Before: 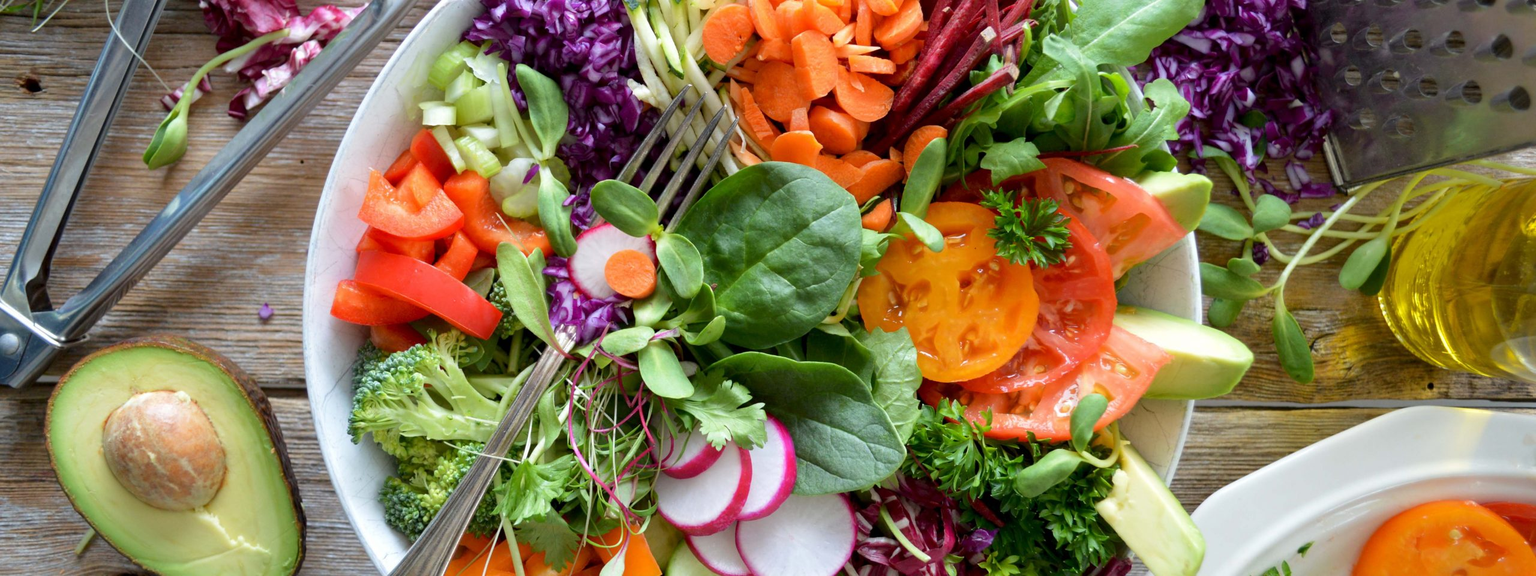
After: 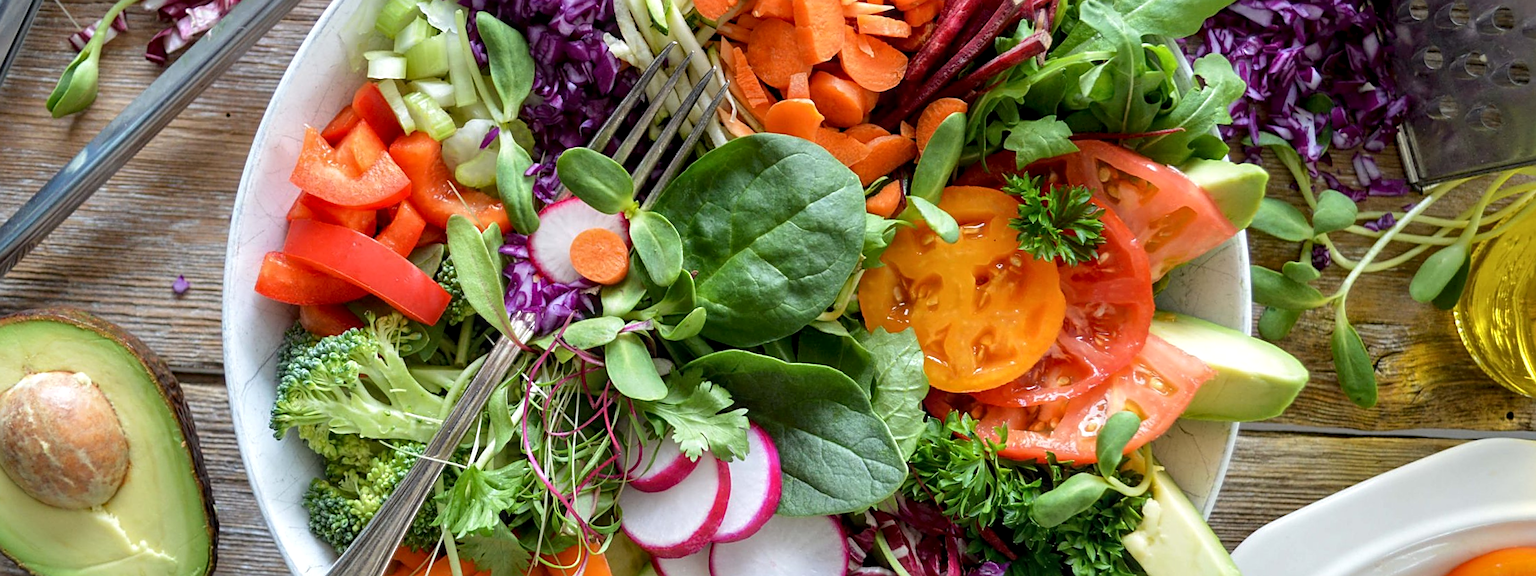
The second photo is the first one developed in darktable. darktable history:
crop and rotate: angle -1.96°, left 3.097%, top 4.154%, right 1.586%, bottom 0.529%
local contrast: on, module defaults
sharpen: on, module defaults
rotate and perspective: automatic cropping original format, crop left 0, crop top 0
